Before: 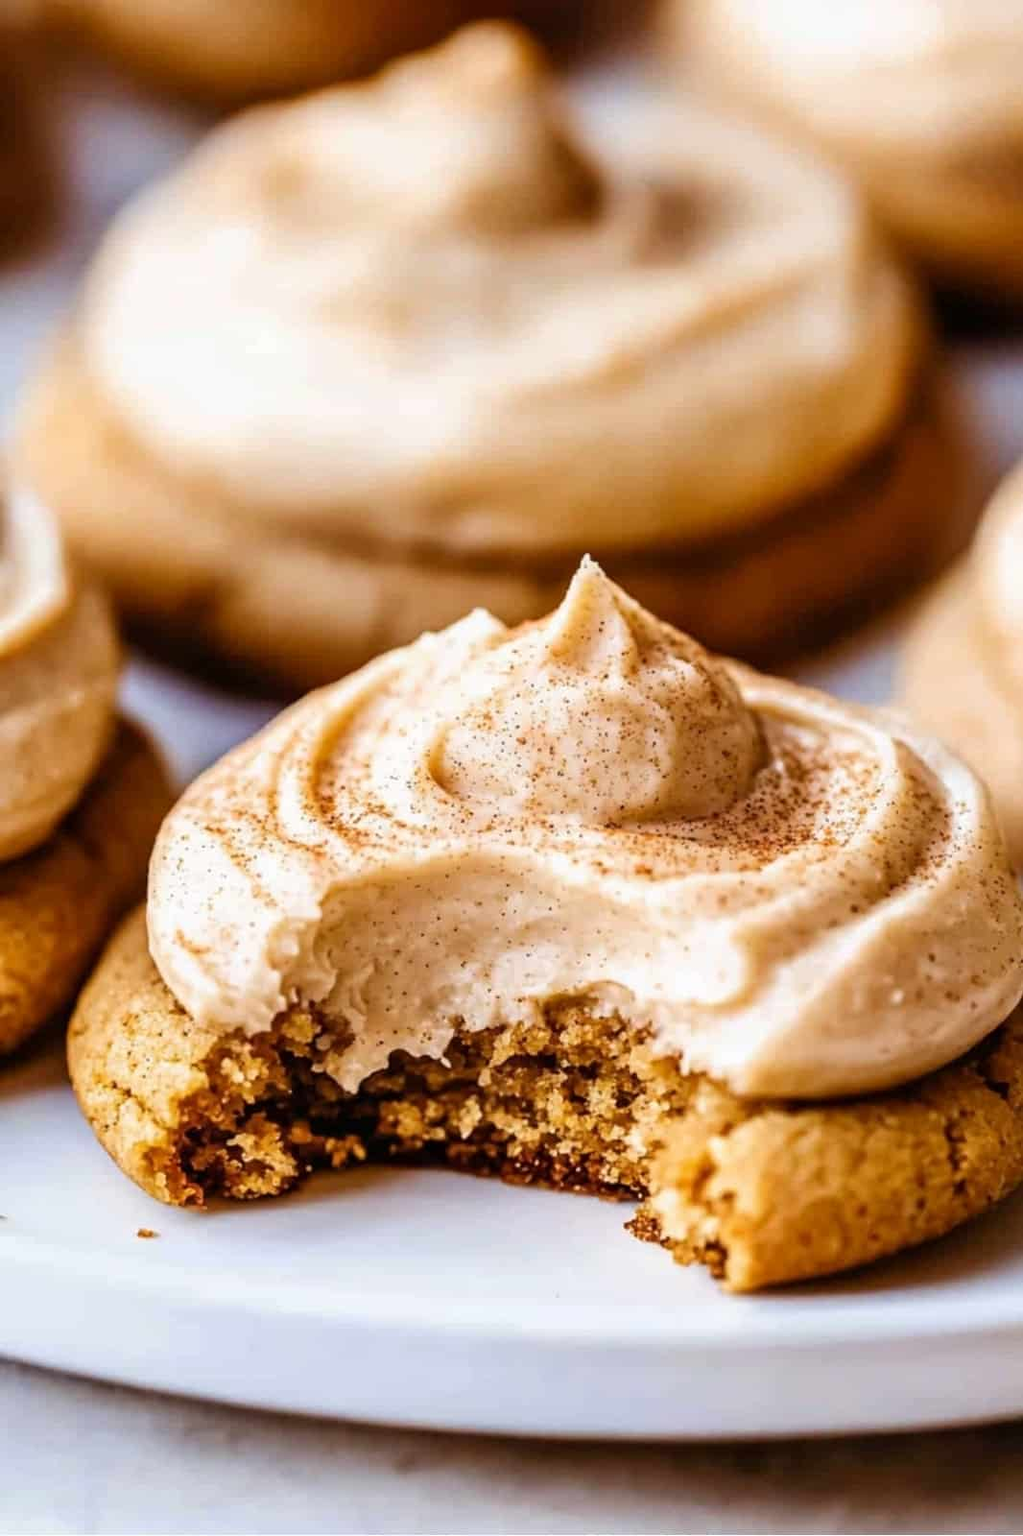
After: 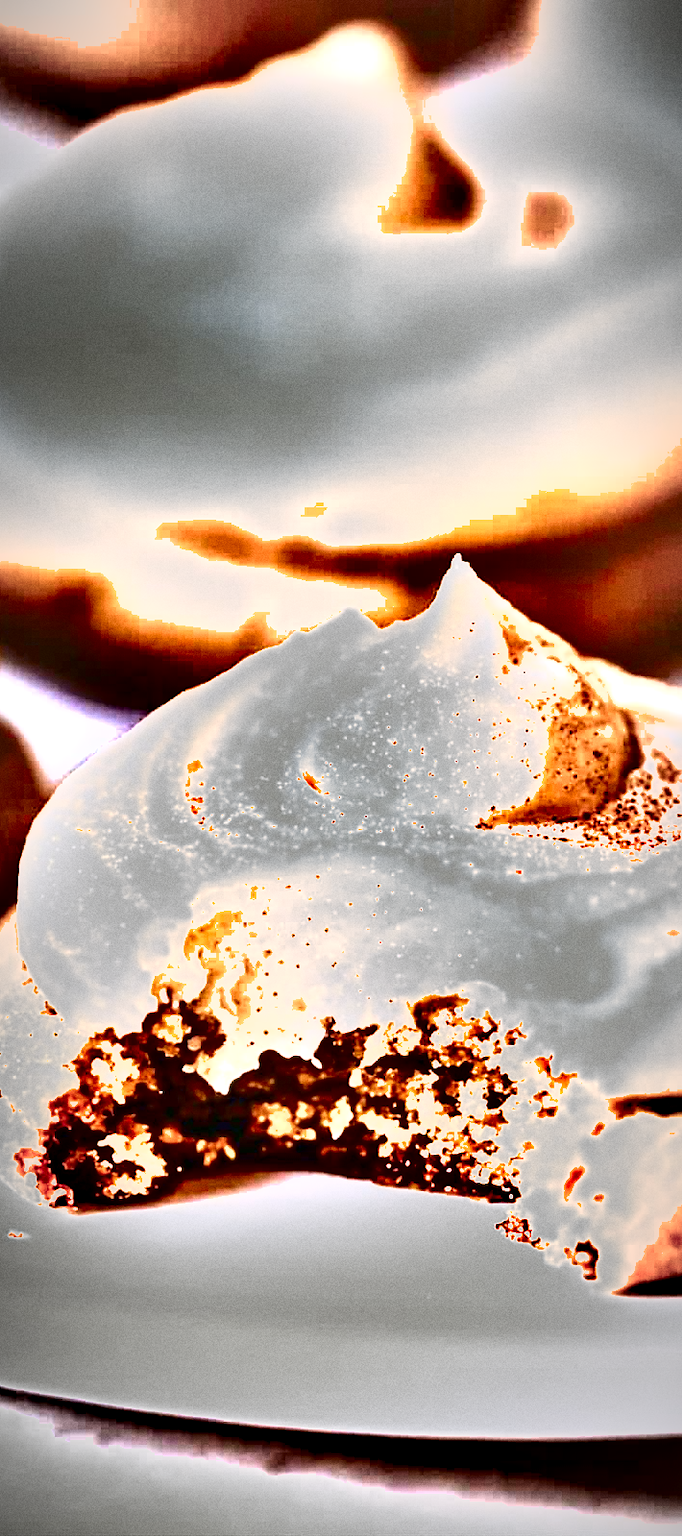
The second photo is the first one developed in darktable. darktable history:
vignetting: fall-off radius 60%, automatic ratio true
shadows and highlights: soften with gaussian
crop and rotate: left 12.673%, right 20.66%
exposure: exposure 2.003 EV, compensate highlight preservation false
color balance rgb: shadows lift › chroma 1%, shadows lift › hue 113°, highlights gain › chroma 0.2%, highlights gain › hue 333°, perceptual saturation grading › global saturation 20%, perceptual saturation grading › highlights -50%, perceptual saturation grading › shadows 25%, contrast -10%
tone equalizer: -8 EV -0.417 EV, -7 EV -0.389 EV, -6 EV -0.333 EV, -5 EV -0.222 EV, -3 EV 0.222 EV, -2 EV 0.333 EV, -1 EV 0.389 EV, +0 EV 0.417 EV, edges refinement/feathering 500, mask exposure compensation -1.57 EV, preserve details no
grain: coarseness 0.09 ISO
white balance: red 1.004, blue 1.096
